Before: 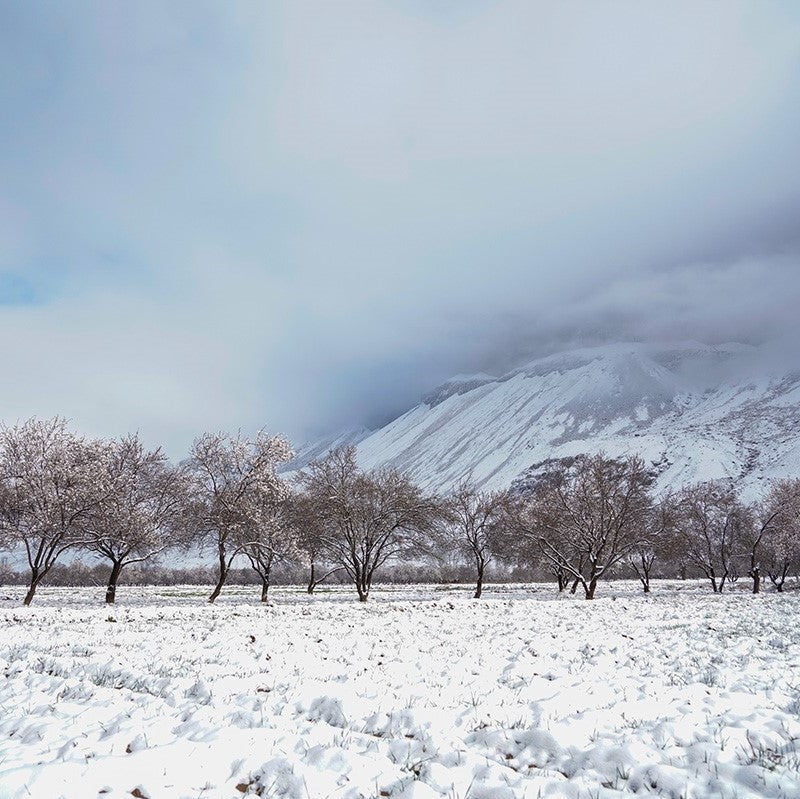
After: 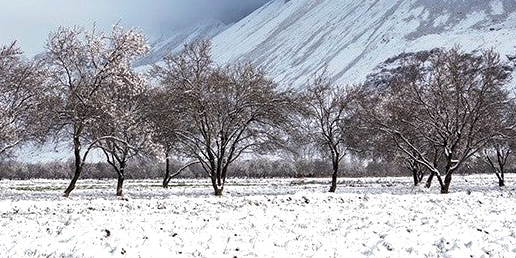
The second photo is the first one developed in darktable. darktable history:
levels: levels [0.062, 0.494, 0.925]
crop: left 18.175%, top 50.815%, right 17.321%, bottom 16.868%
